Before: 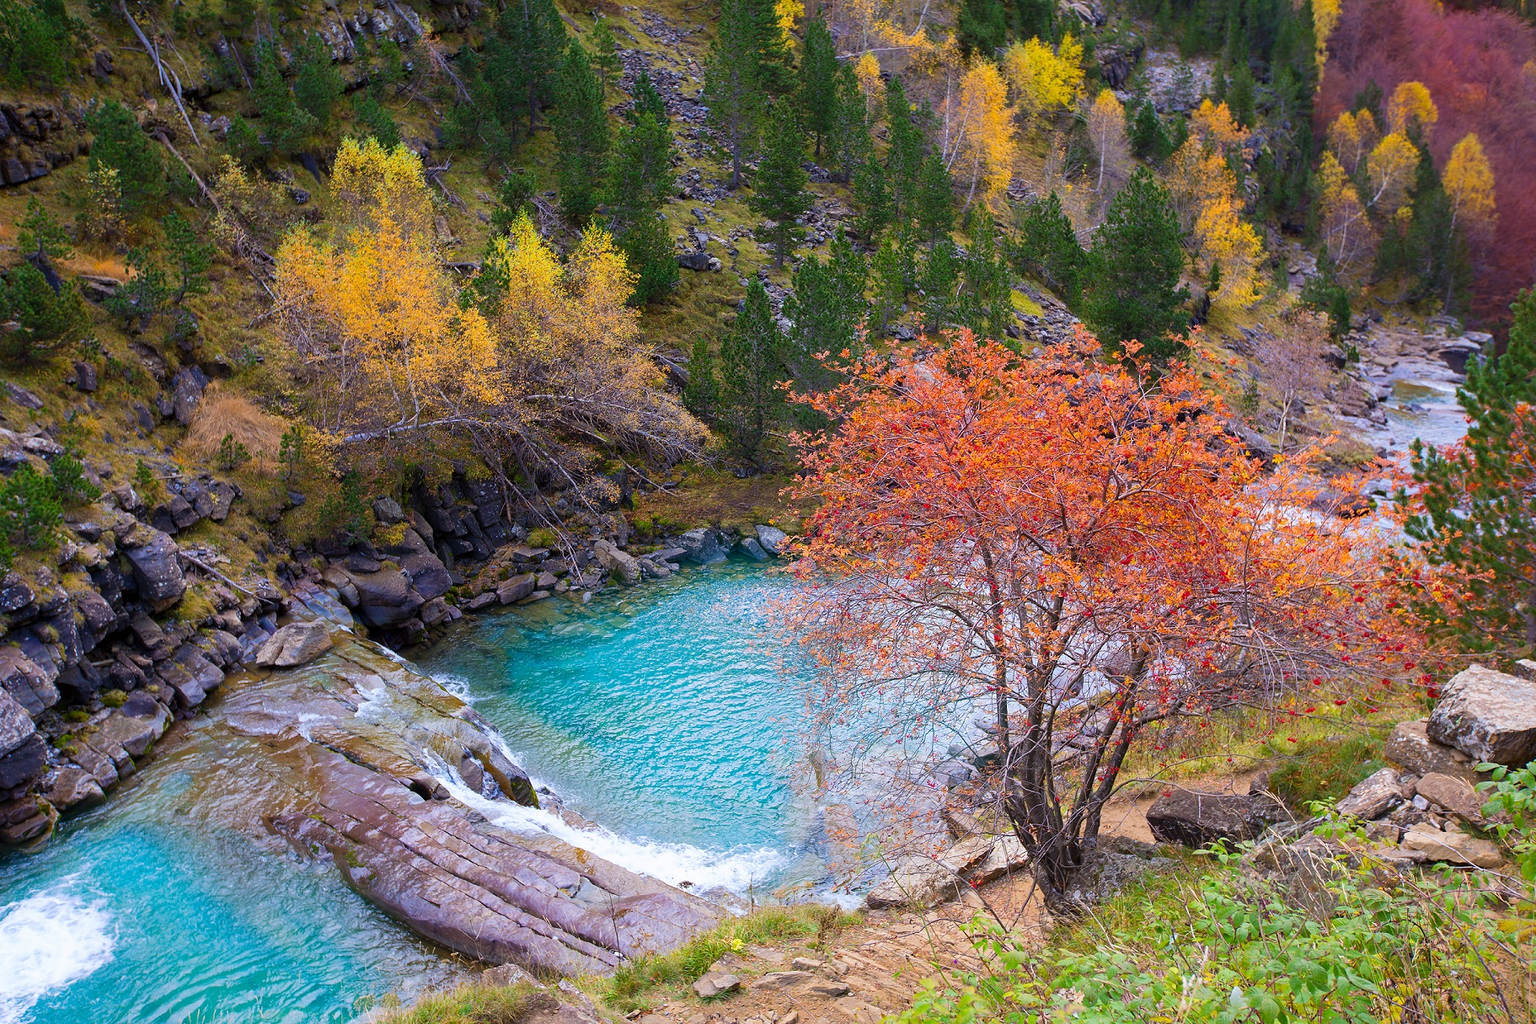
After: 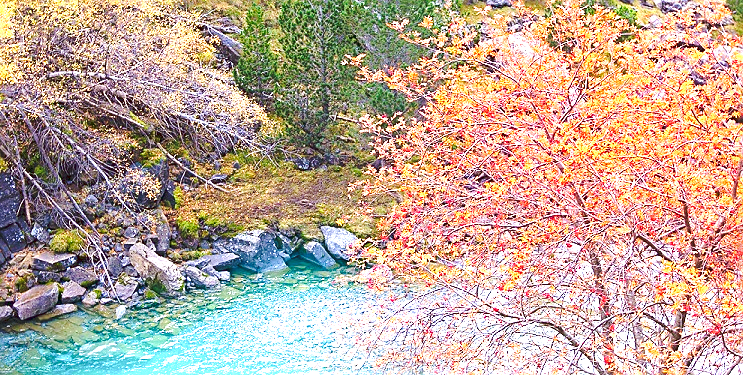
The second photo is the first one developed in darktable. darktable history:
sharpen: on, module defaults
crop: left 31.635%, top 32.676%, right 27.603%, bottom 36.395%
tone curve: curves: ch0 [(0, 0) (0.003, 0.06) (0.011, 0.071) (0.025, 0.085) (0.044, 0.104) (0.069, 0.123) (0.1, 0.146) (0.136, 0.167) (0.177, 0.205) (0.224, 0.248) (0.277, 0.309) (0.335, 0.384) (0.399, 0.467) (0.468, 0.553) (0.543, 0.633) (0.623, 0.698) (0.709, 0.769) (0.801, 0.841) (0.898, 0.912) (1, 1)], preserve colors none
velvia: strength 14.76%
exposure: black level correction 0, exposure 1.691 EV, compensate highlight preservation false
contrast brightness saturation: contrast 0.049
levels: mode automatic, levels [0.246, 0.256, 0.506]
